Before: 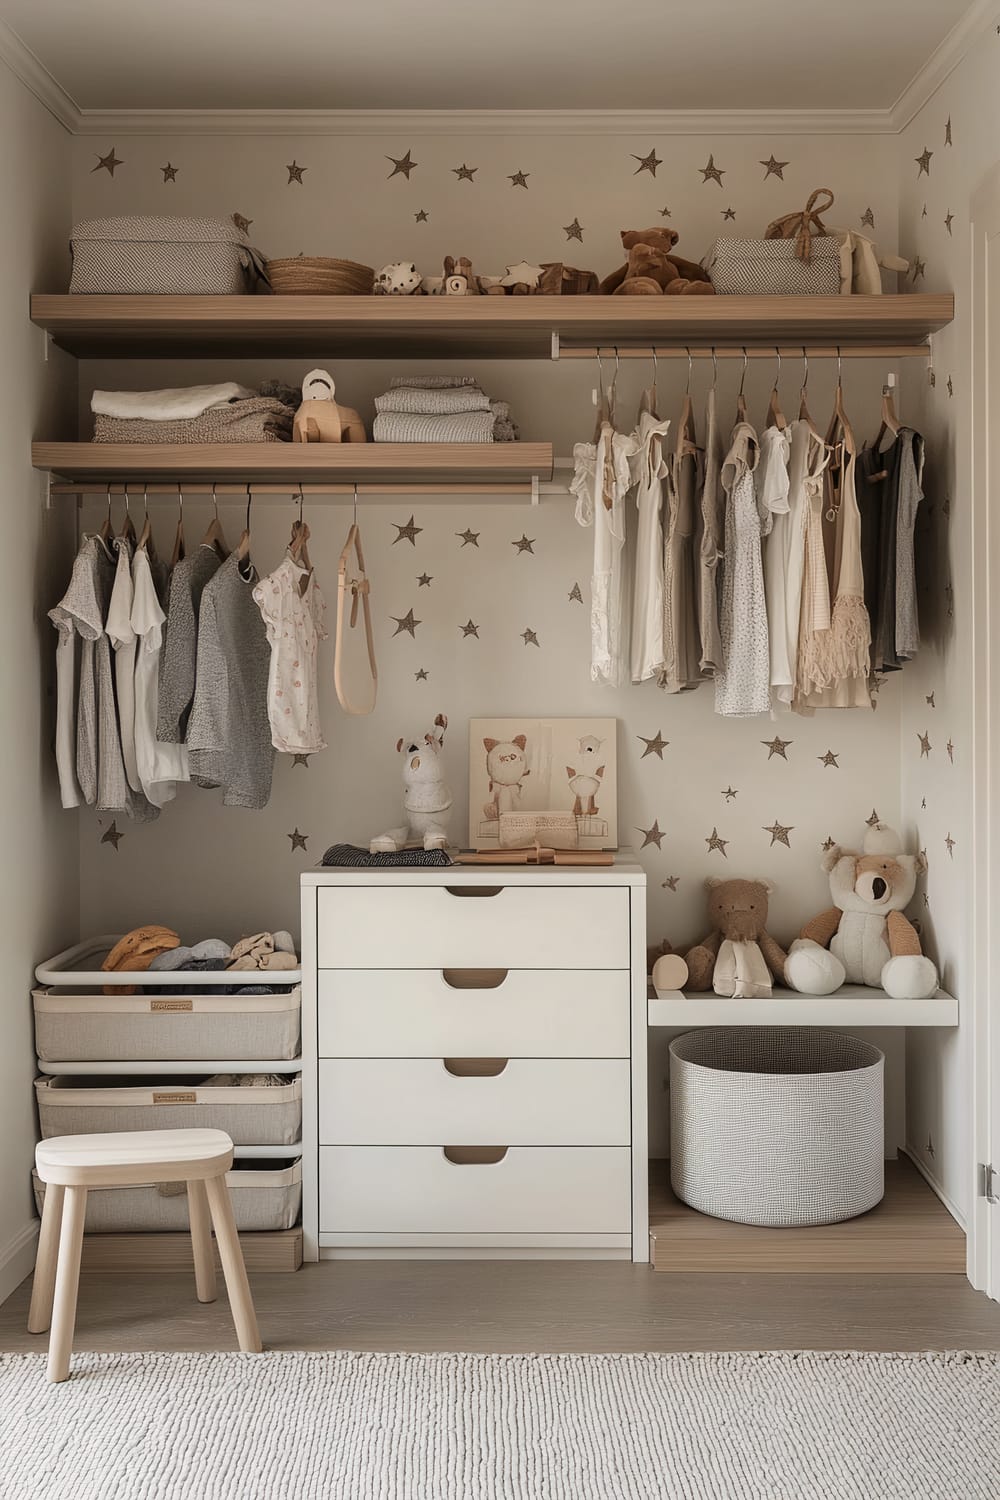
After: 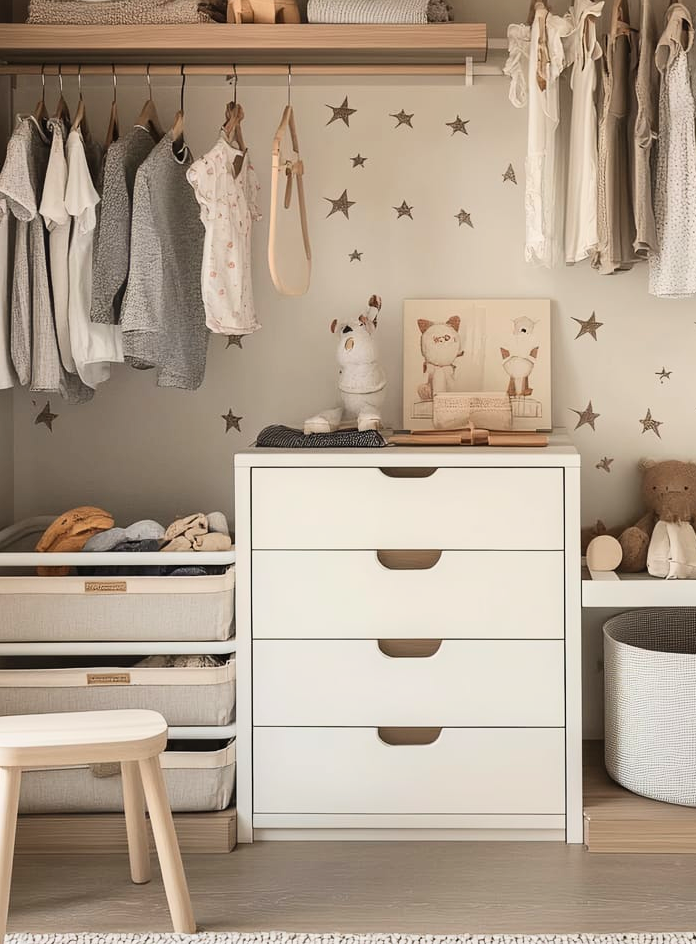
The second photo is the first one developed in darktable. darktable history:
crop: left 6.647%, top 27.966%, right 23.741%, bottom 9.064%
contrast brightness saturation: contrast 0.204, brightness 0.164, saturation 0.223
